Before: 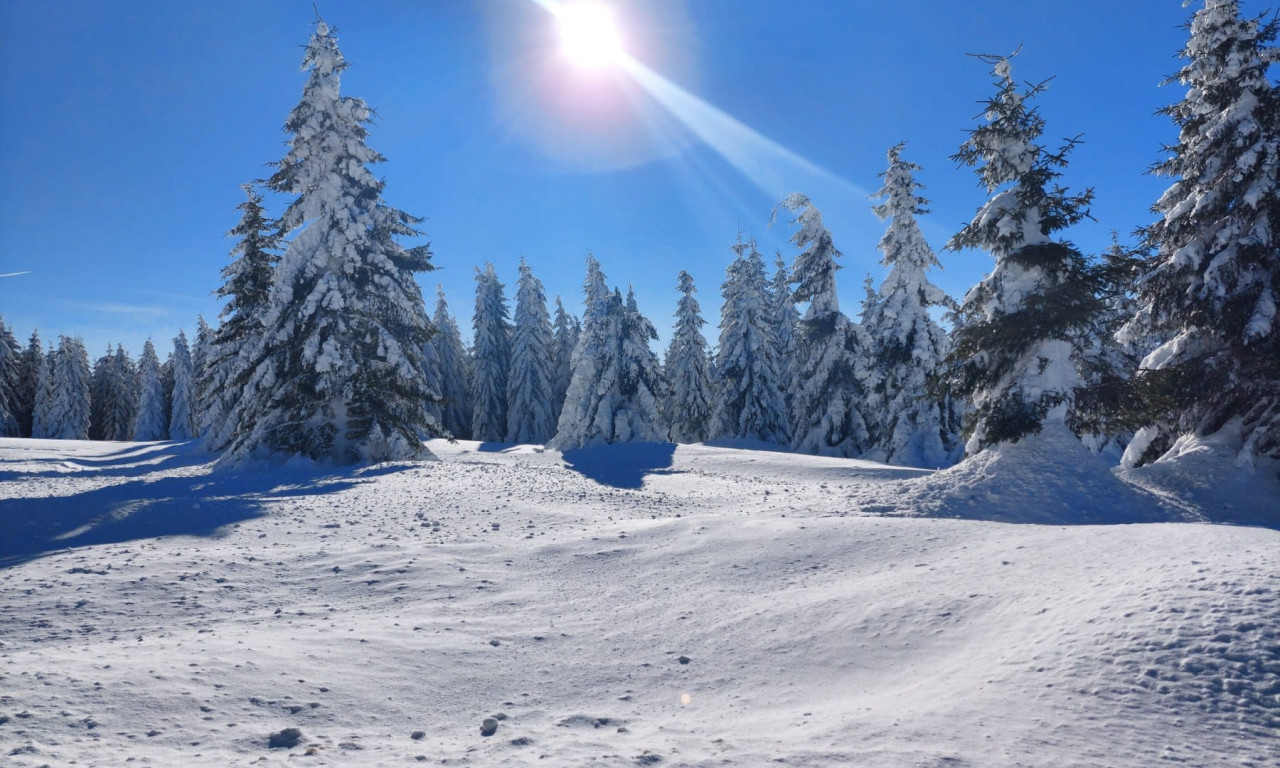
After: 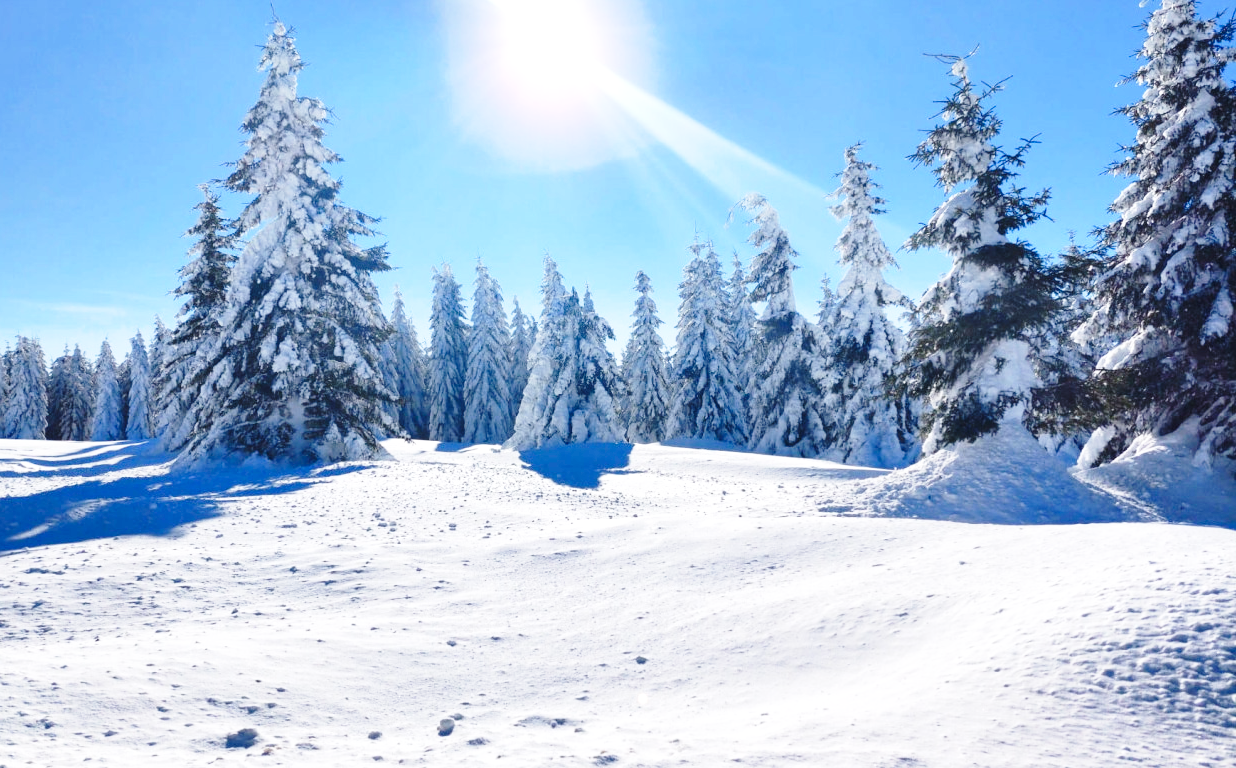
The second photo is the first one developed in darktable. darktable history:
crop and rotate: left 3.409%
base curve: curves: ch0 [(0, 0) (0.028, 0.03) (0.121, 0.232) (0.46, 0.748) (0.859, 0.968) (1, 1)], preserve colors none
exposure: black level correction 0.001, exposure 0.498 EV, compensate exposure bias true, compensate highlight preservation false
